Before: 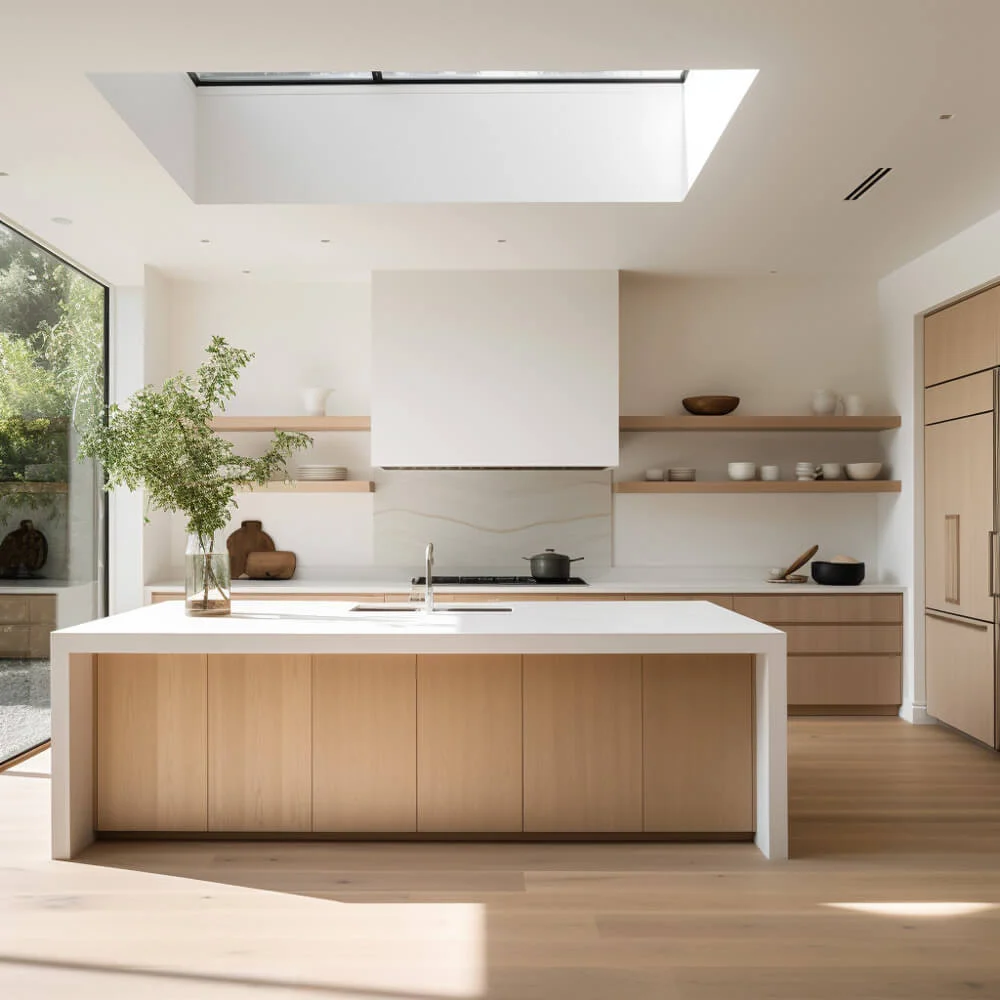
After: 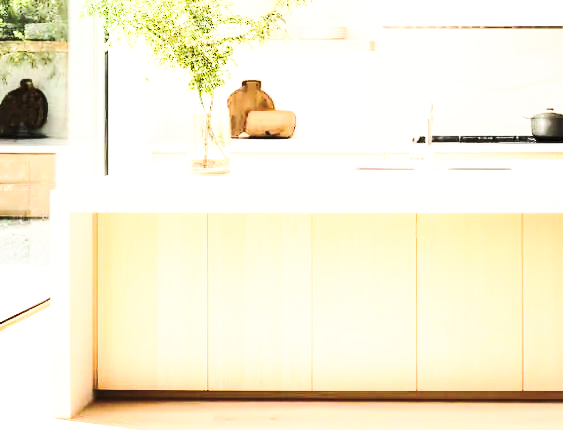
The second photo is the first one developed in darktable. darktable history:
tone curve: curves: ch0 [(0, 0) (0.003, 0.003) (0.011, 0.008) (0.025, 0.018) (0.044, 0.04) (0.069, 0.062) (0.1, 0.09) (0.136, 0.121) (0.177, 0.158) (0.224, 0.197) (0.277, 0.255) (0.335, 0.314) (0.399, 0.391) (0.468, 0.496) (0.543, 0.683) (0.623, 0.801) (0.709, 0.883) (0.801, 0.94) (0.898, 0.984) (1, 1)], color space Lab, linked channels
exposure: black level correction 0, exposure 1.104 EV, compensate highlight preservation false
crop: top 44.114%, right 43.626%, bottom 12.873%
base curve: curves: ch0 [(0, 0) (0.032, 0.037) (0.105, 0.228) (0.435, 0.76) (0.856, 0.983) (1, 1)], preserve colors none
